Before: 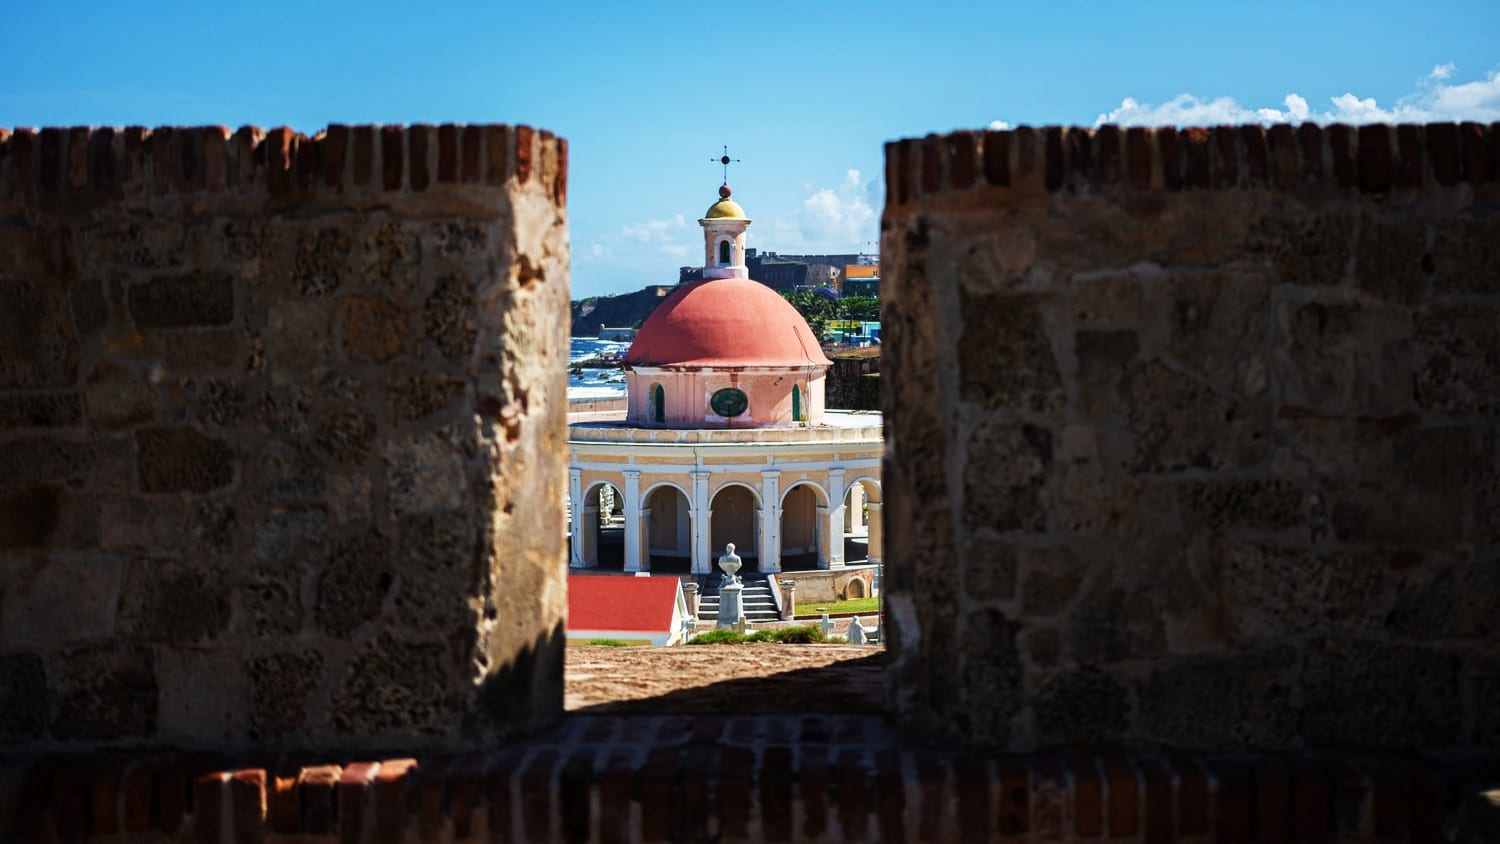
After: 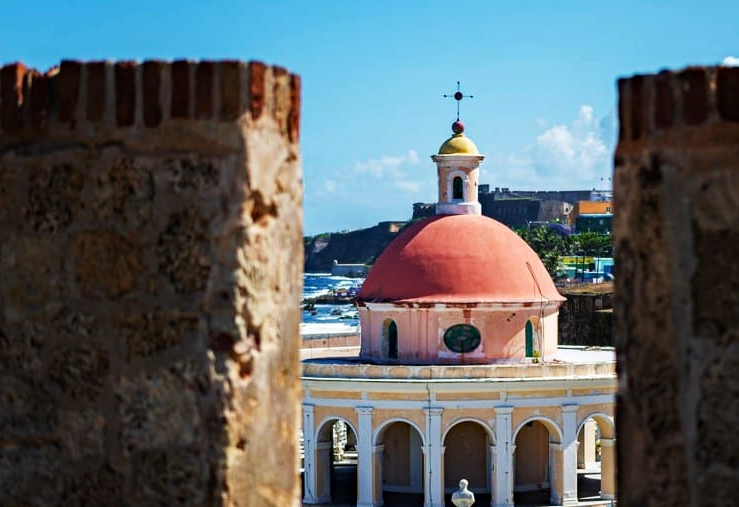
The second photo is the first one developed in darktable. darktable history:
crop: left 17.835%, top 7.675%, right 32.881%, bottom 32.213%
haze removal: compatibility mode true, adaptive false
